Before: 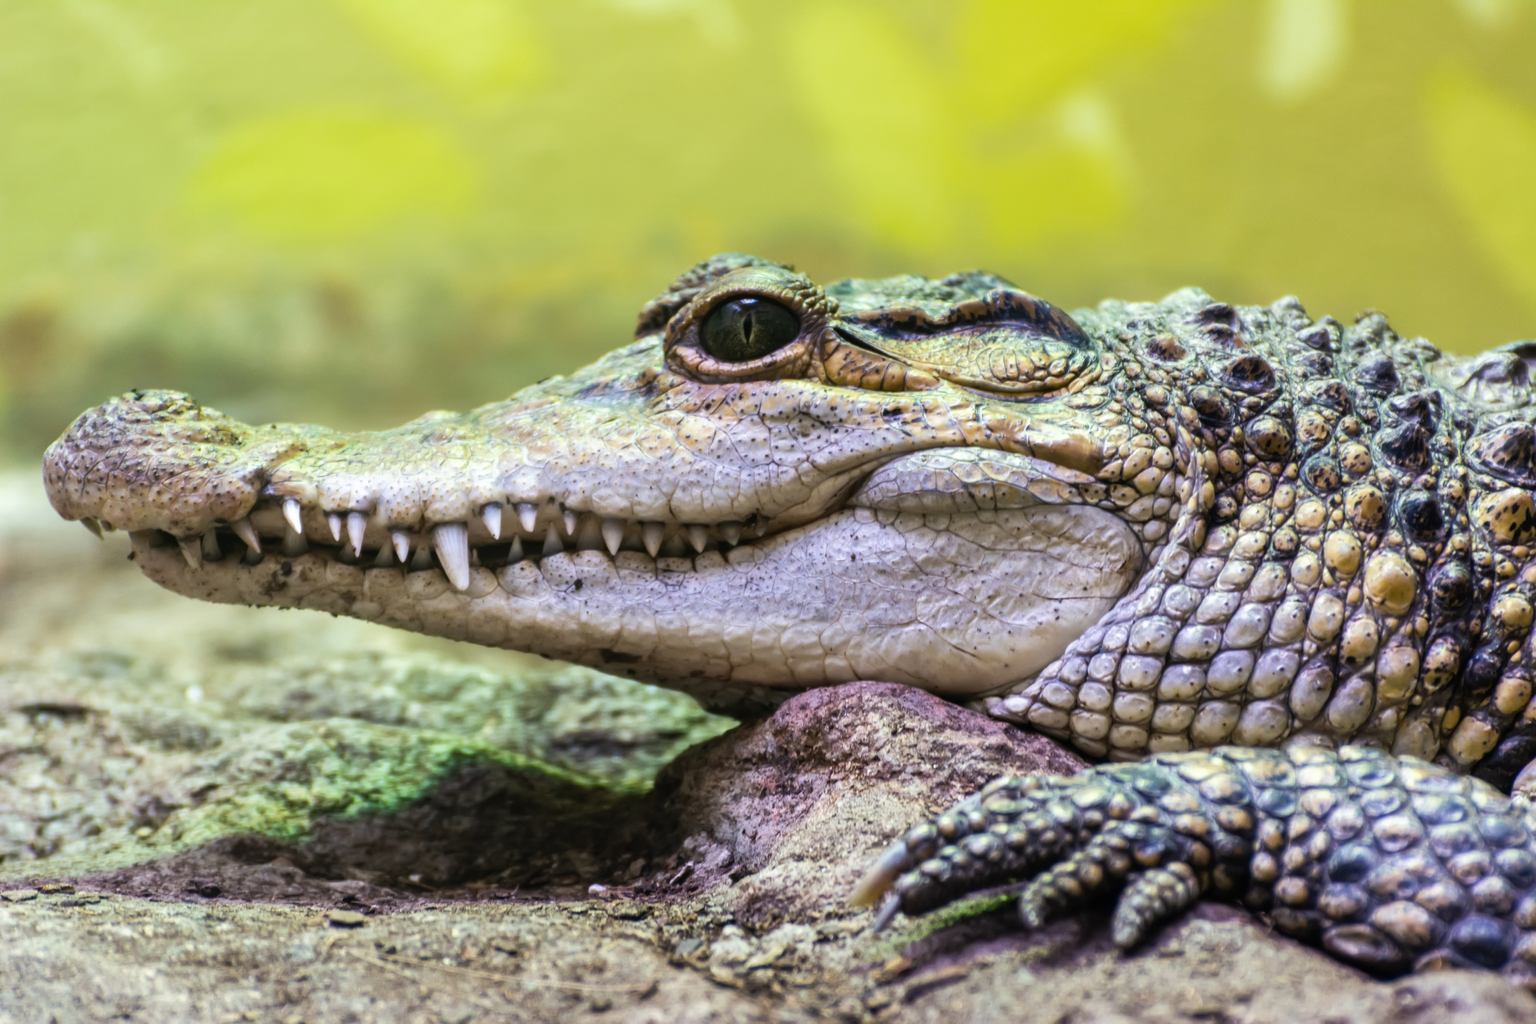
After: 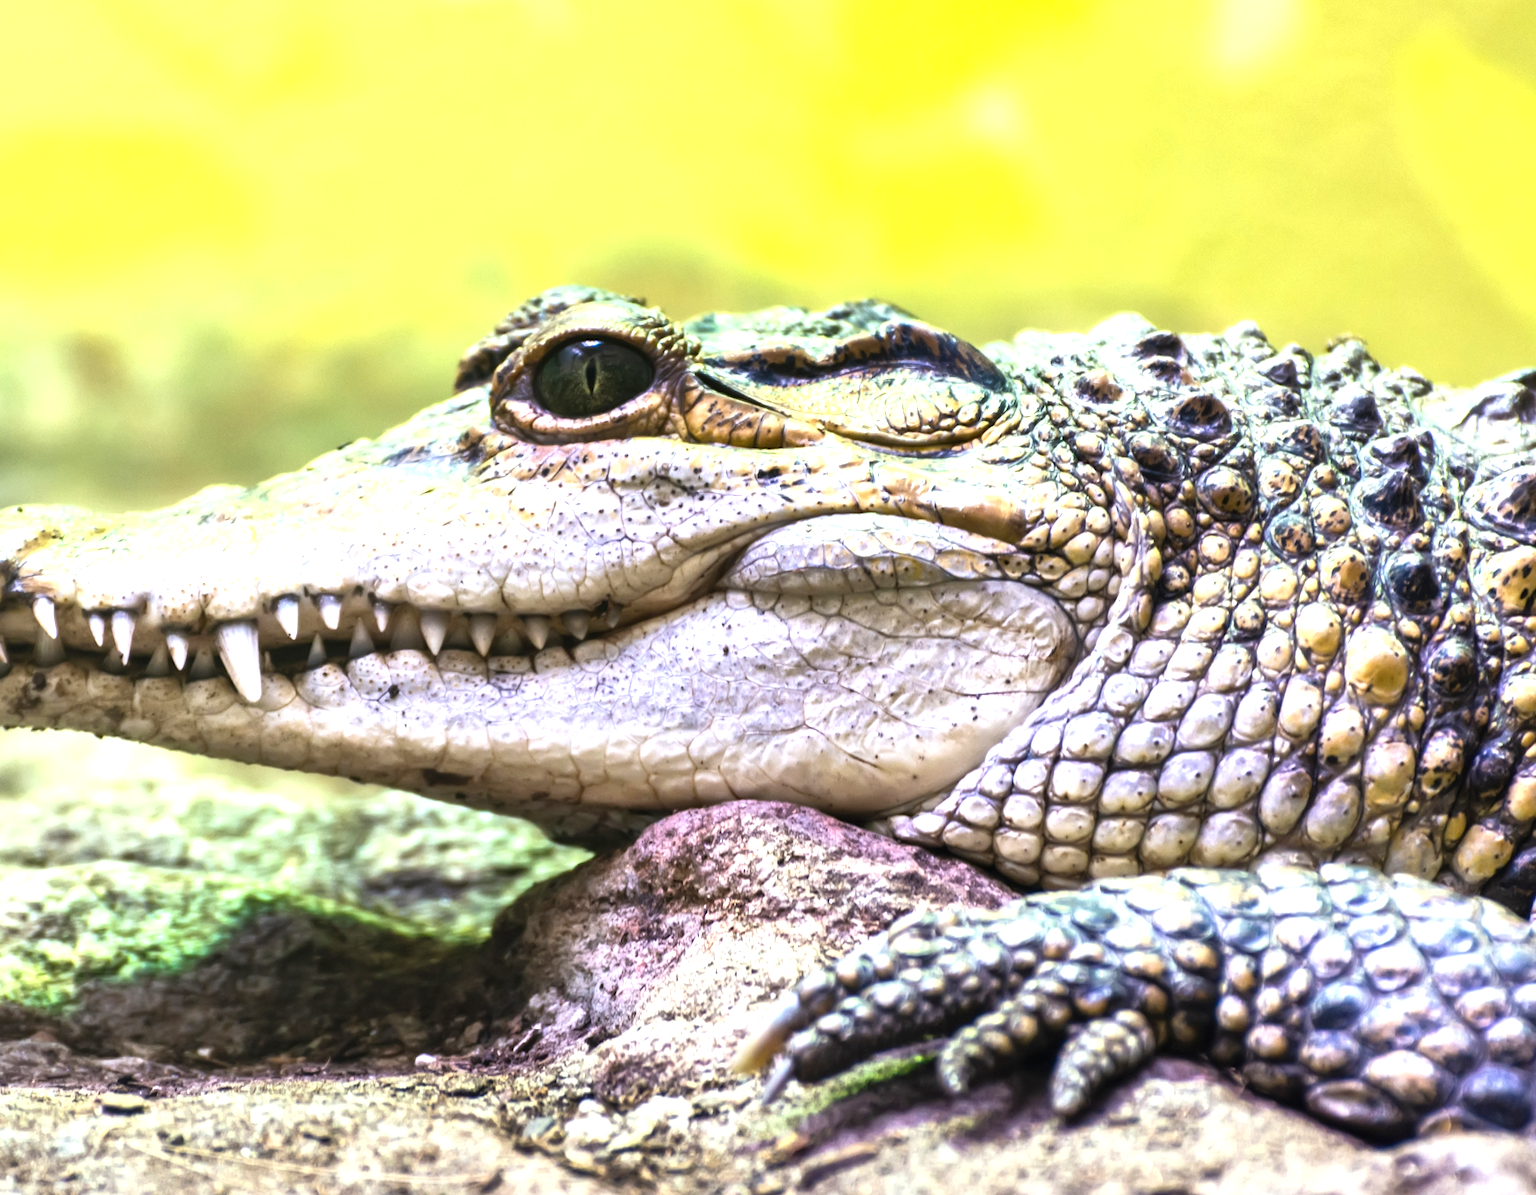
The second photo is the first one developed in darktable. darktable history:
shadows and highlights: shadows -88.03, highlights -35.45, shadows color adjustment 99.15%, highlights color adjustment 0%, soften with gaussian
rotate and perspective: rotation -1.42°, crop left 0.016, crop right 0.984, crop top 0.035, crop bottom 0.965
crop: left 16.145%
exposure: black level correction 0, exposure 1.1 EV, compensate highlight preservation false
